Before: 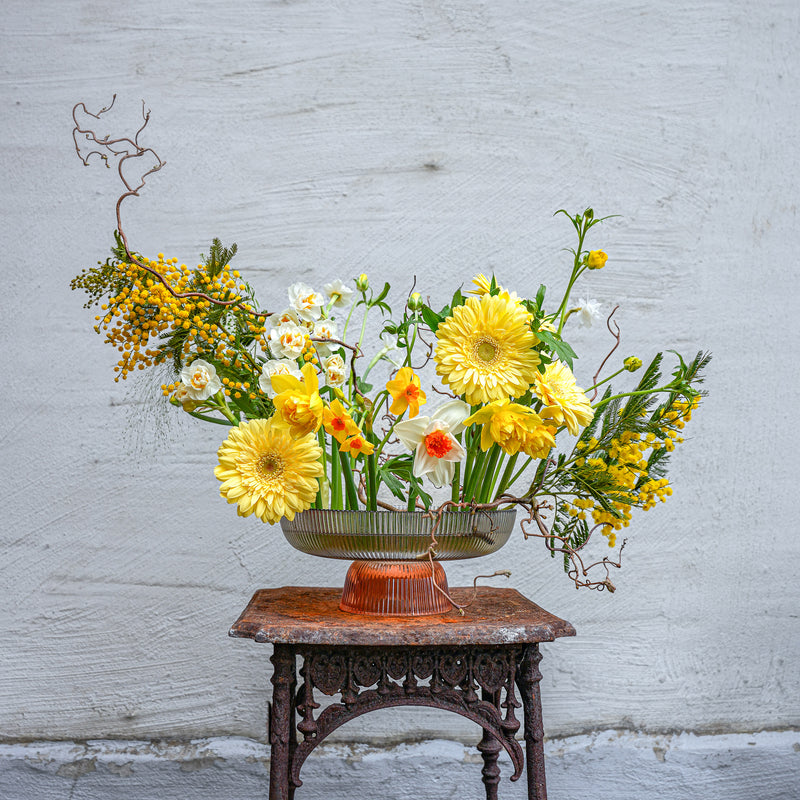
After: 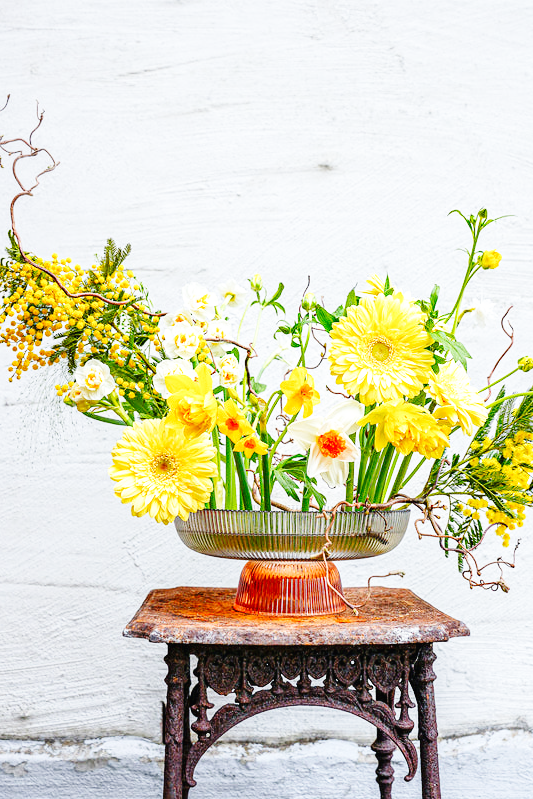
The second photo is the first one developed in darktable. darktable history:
crop and rotate: left 13.409%, right 19.924%
base curve: curves: ch0 [(0, 0.003) (0.001, 0.002) (0.006, 0.004) (0.02, 0.022) (0.048, 0.086) (0.094, 0.234) (0.162, 0.431) (0.258, 0.629) (0.385, 0.8) (0.548, 0.918) (0.751, 0.988) (1, 1)], preserve colors none
